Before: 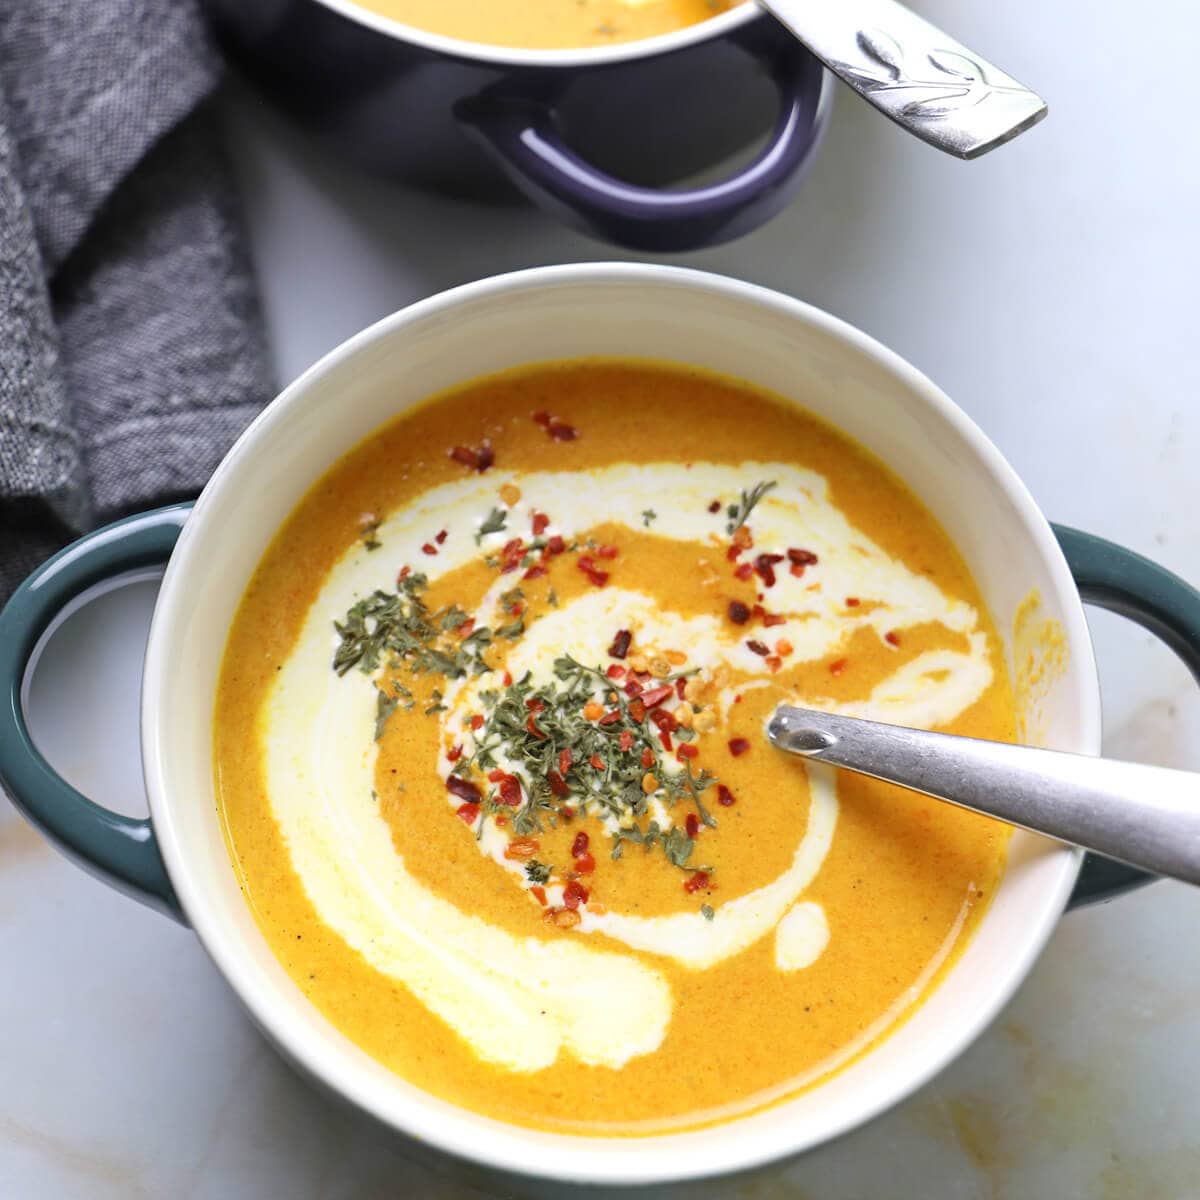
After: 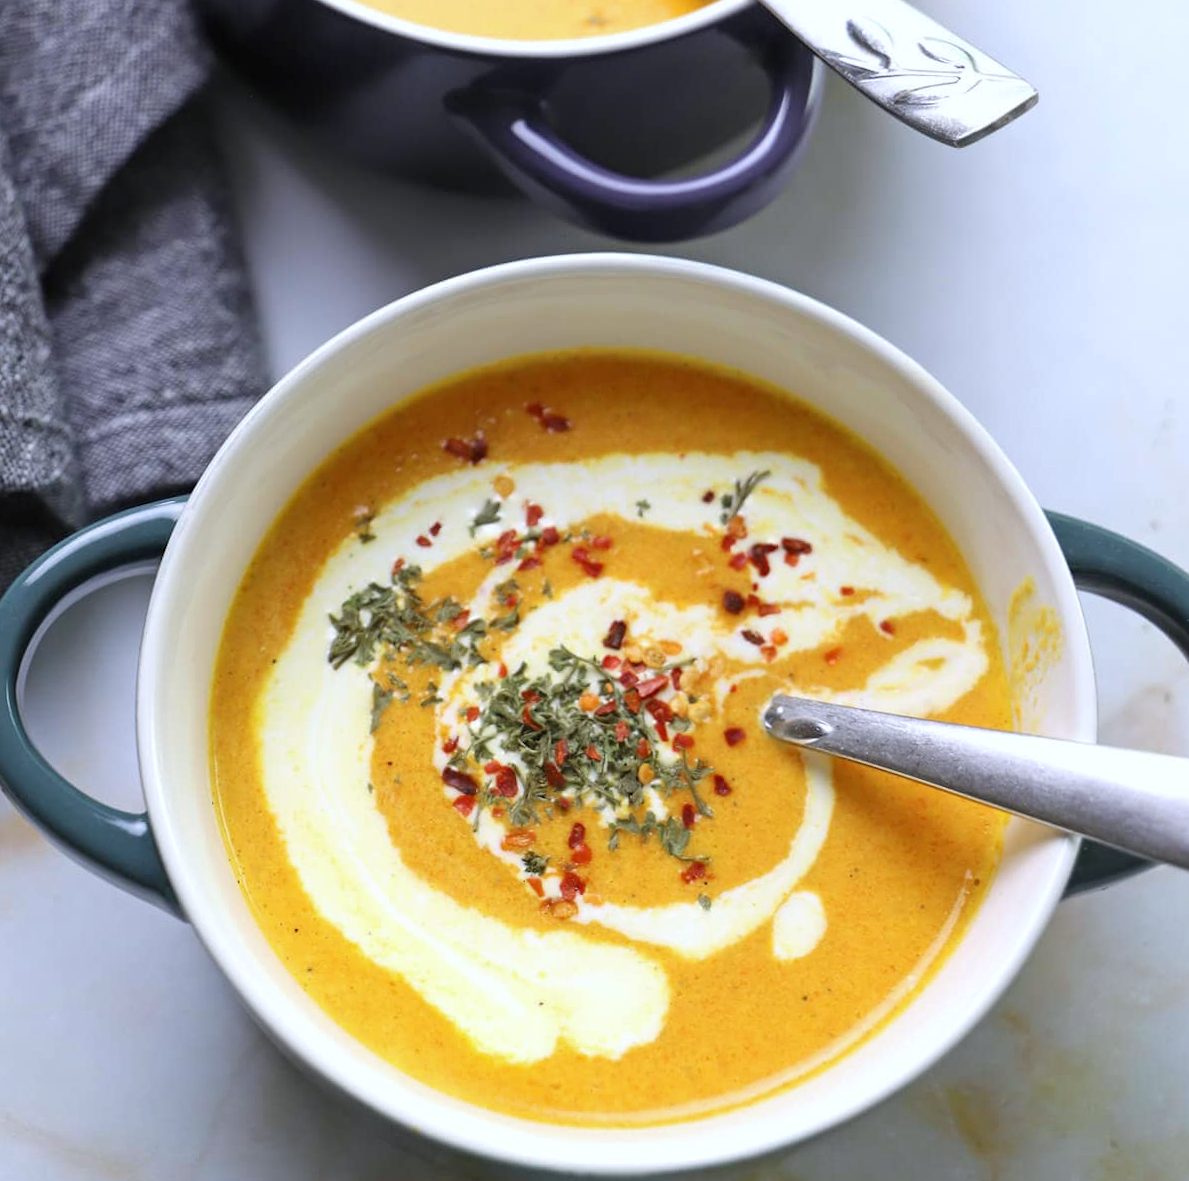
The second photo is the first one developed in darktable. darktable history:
white balance: red 0.974, blue 1.044
rotate and perspective: rotation -0.45°, automatic cropping original format, crop left 0.008, crop right 0.992, crop top 0.012, crop bottom 0.988
